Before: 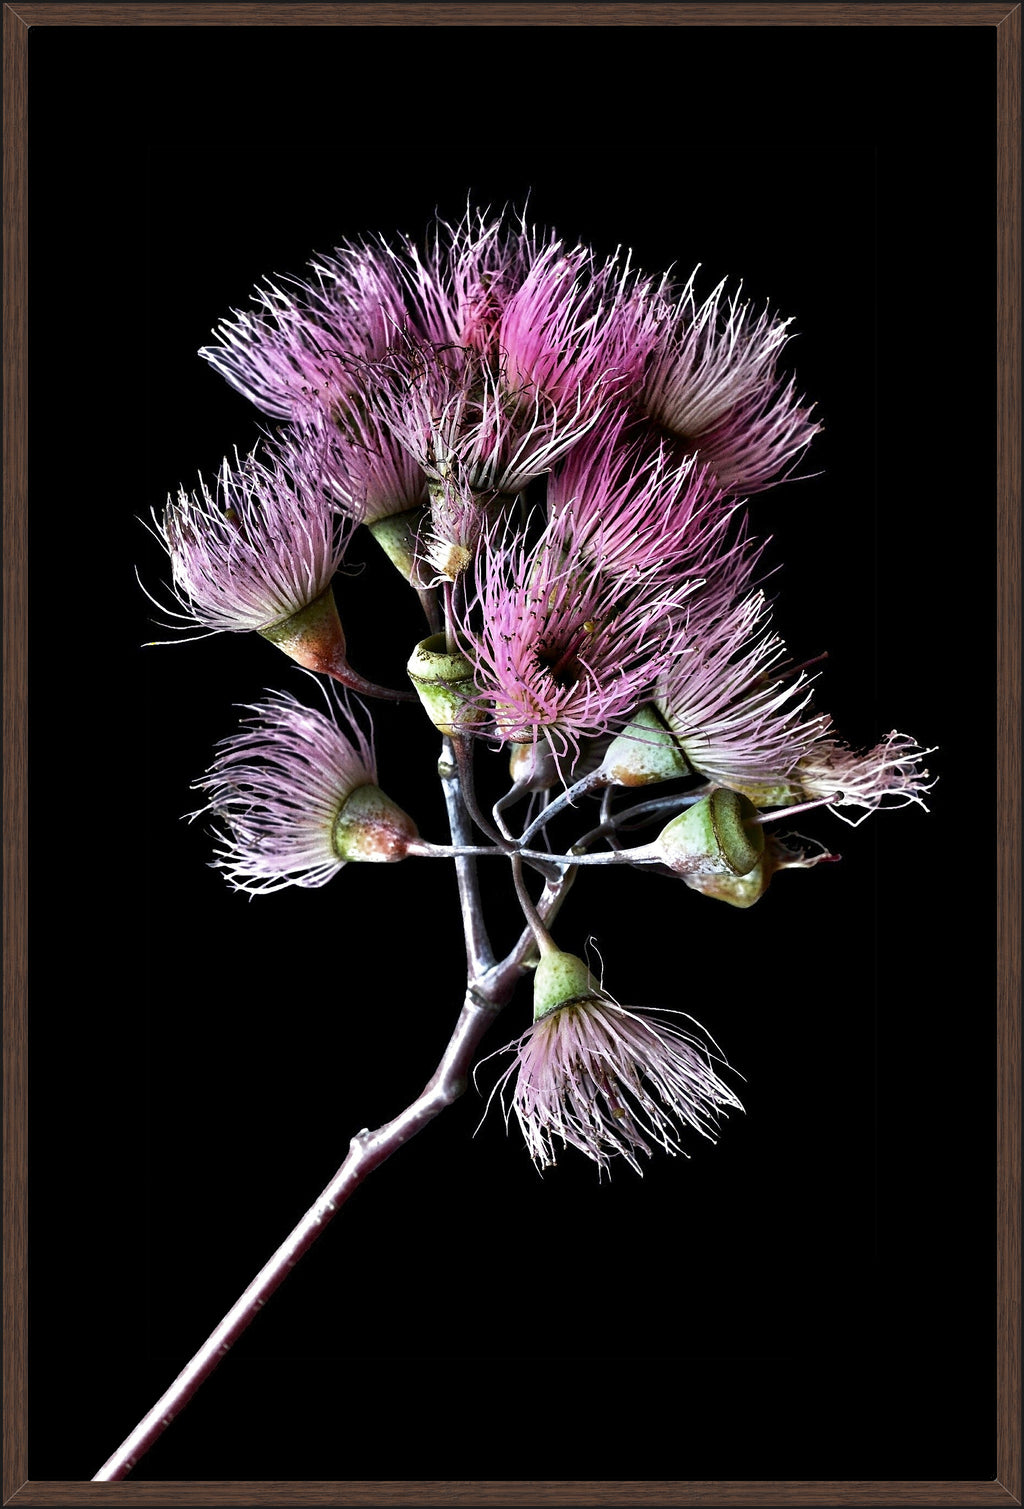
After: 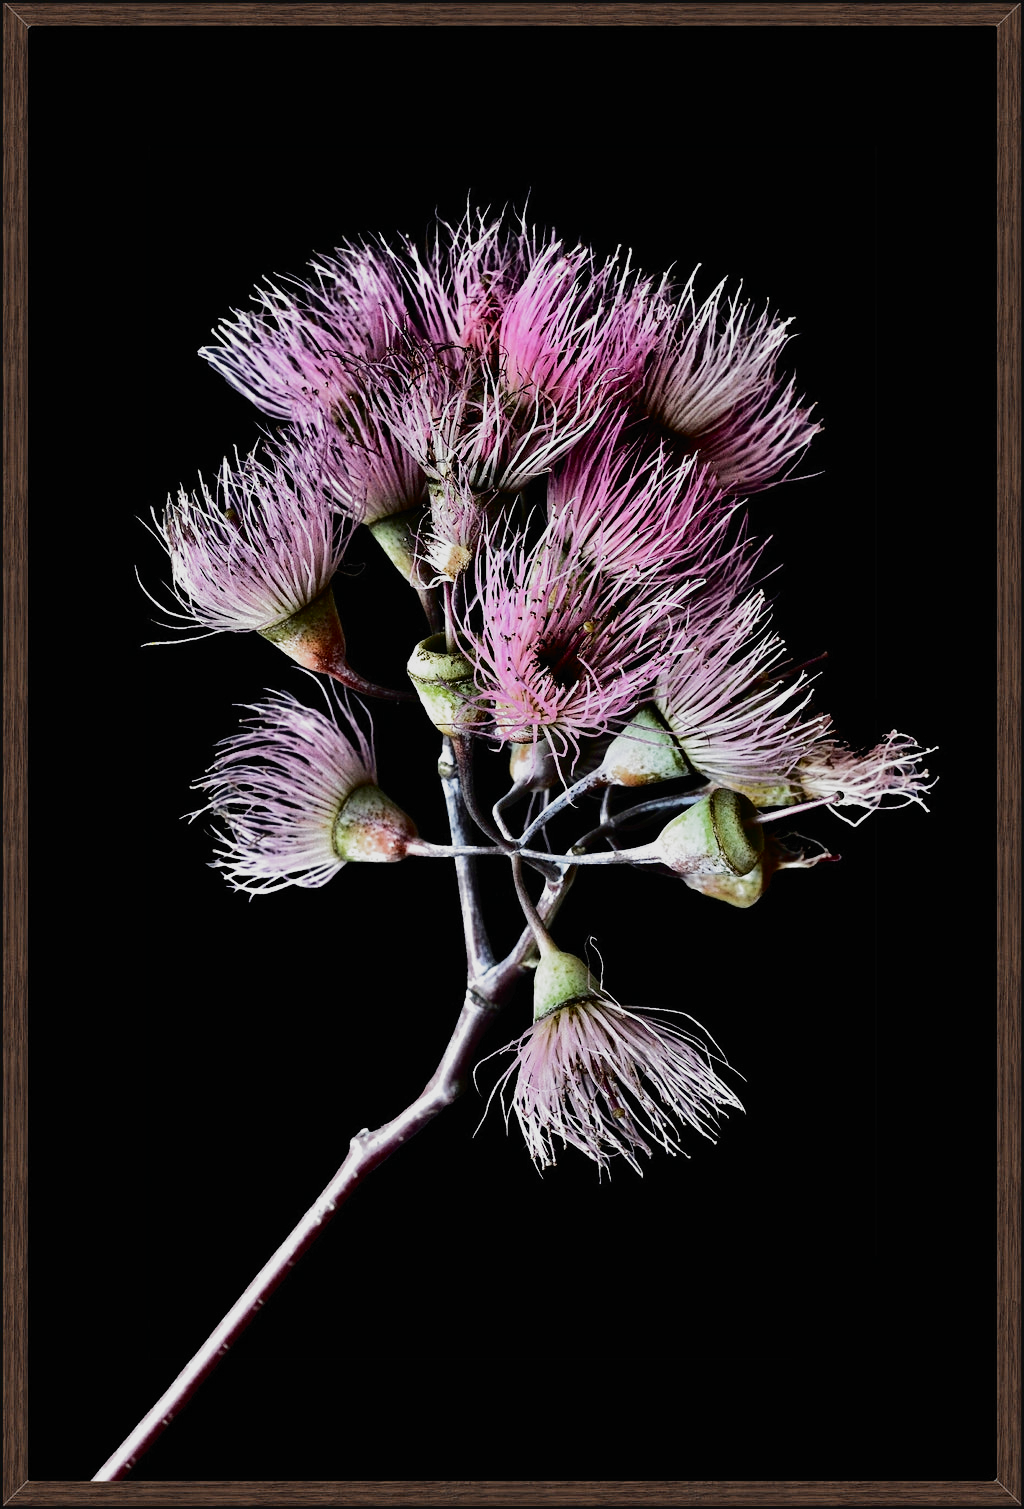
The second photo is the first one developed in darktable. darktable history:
filmic rgb: black relative exposure -14.14 EV, white relative exposure 3.38 EV, hardness 7.89, contrast 0.989, preserve chrominance no, color science v4 (2020), contrast in shadows soft
exposure: exposure -0.157 EV, compensate highlight preservation false
tone curve: curves: ch0 [(0, 0) (0.003, 0.012) (0.011, 0.014) (0.025, 0.019) (0.044, 0.028) (0.069, 0.039) (0.1, 0.056) (0.136, 0.093) (0.177, 0.147) (0.224, 0.214) (0.277, 0.29) (0.335, 0.381) (0.399, 0.476) (0.468, 0.557) (0.543, 0.635) (0.623, 0.697) (0.709, 0.764) (0.801, 0.831) (0.898, 0.917) (1, 1)], color space Lab, independent channels, preserve colors none
